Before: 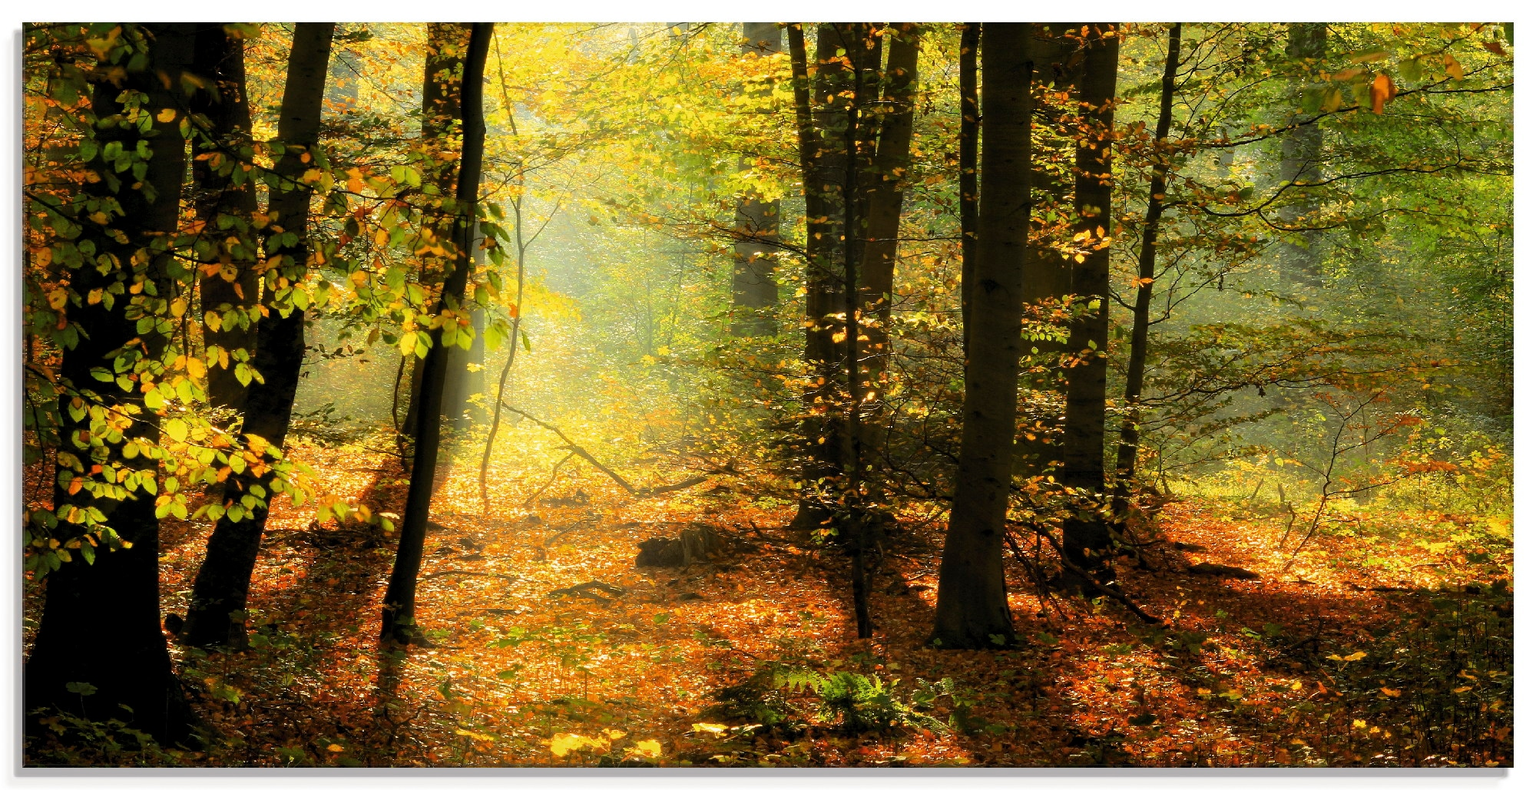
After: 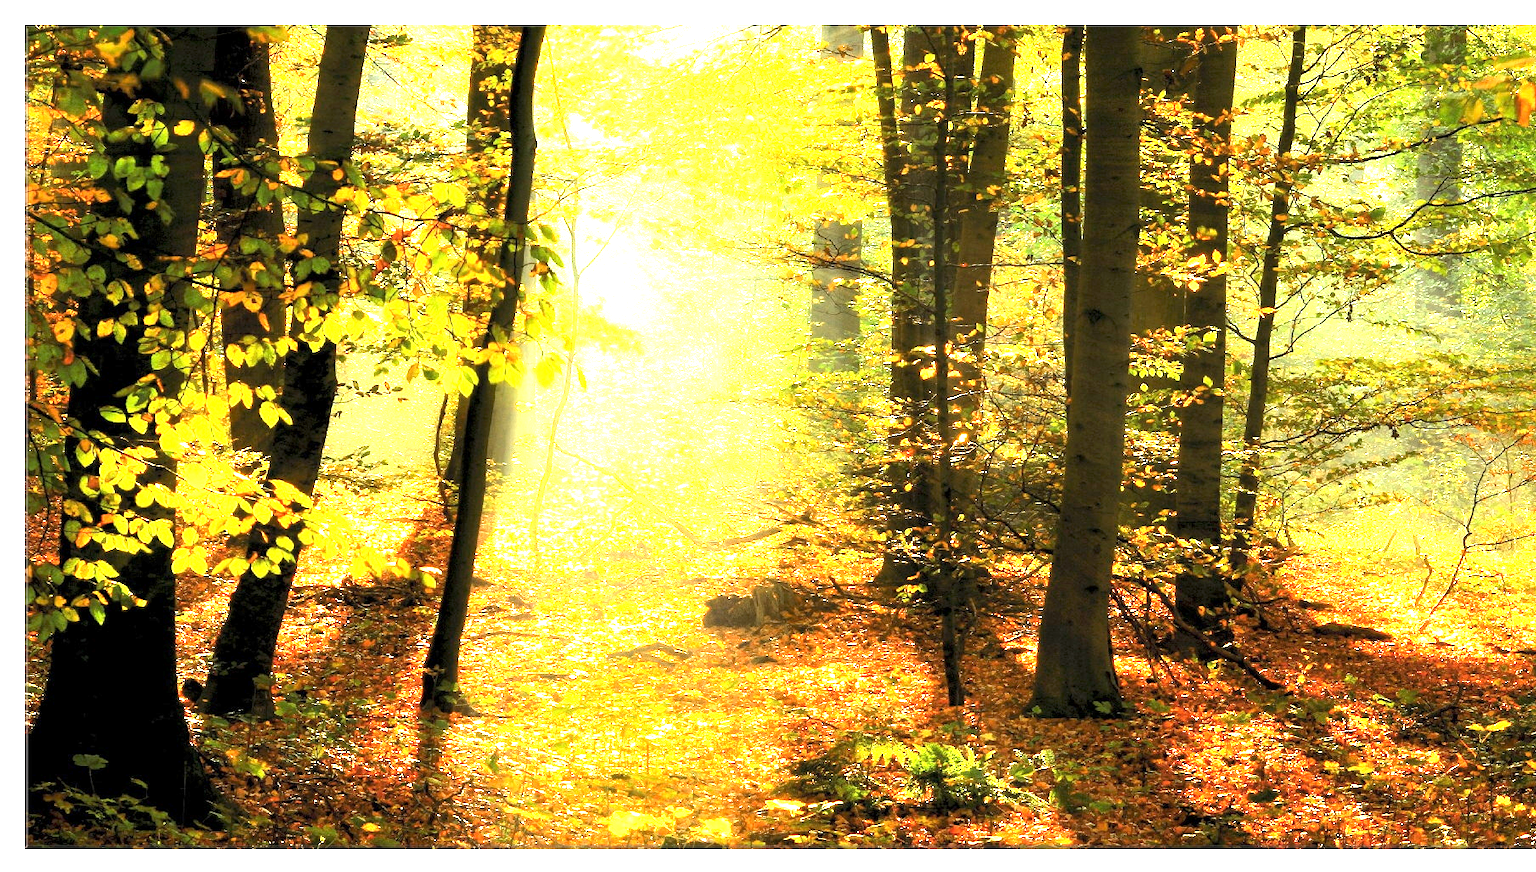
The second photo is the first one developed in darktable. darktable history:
exposure: exposure 2.04 EV, compensate highlight preservation false
crop: right 9.509%, bottom 0.031%
